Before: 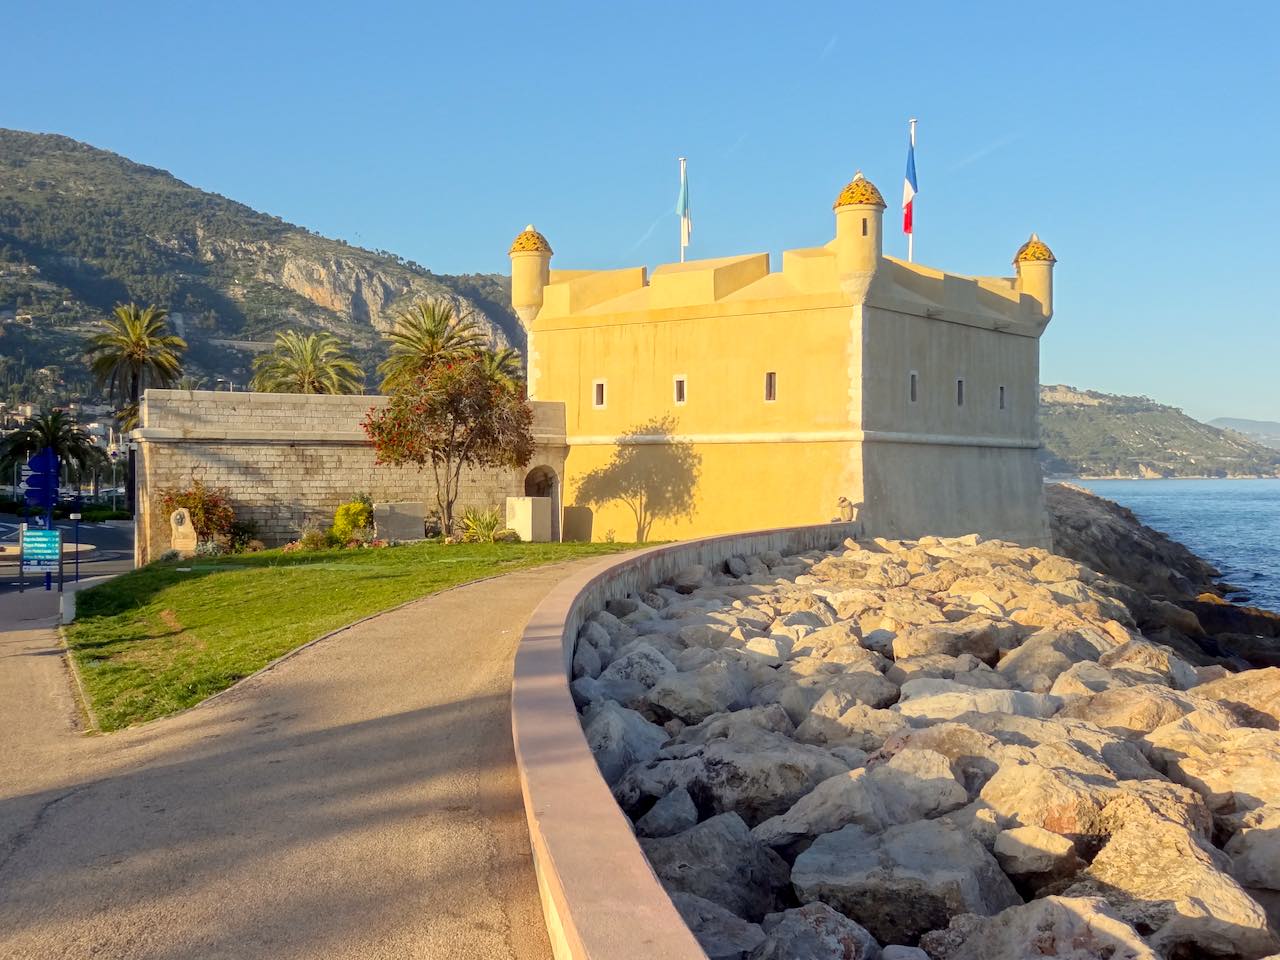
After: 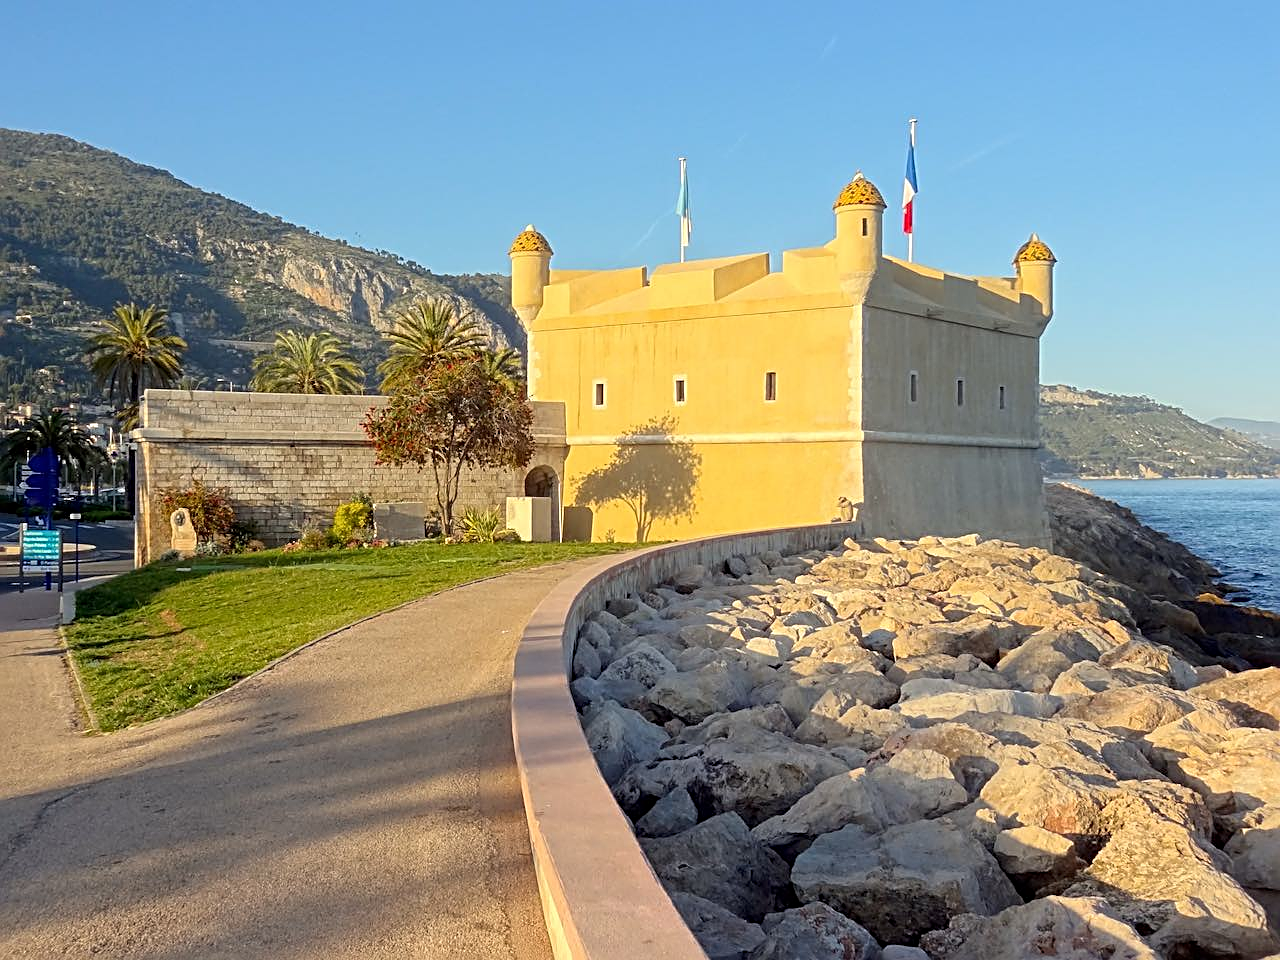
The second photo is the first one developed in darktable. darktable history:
white balance: emerald 1
sharpen: radius 2.676, amount 0.669
